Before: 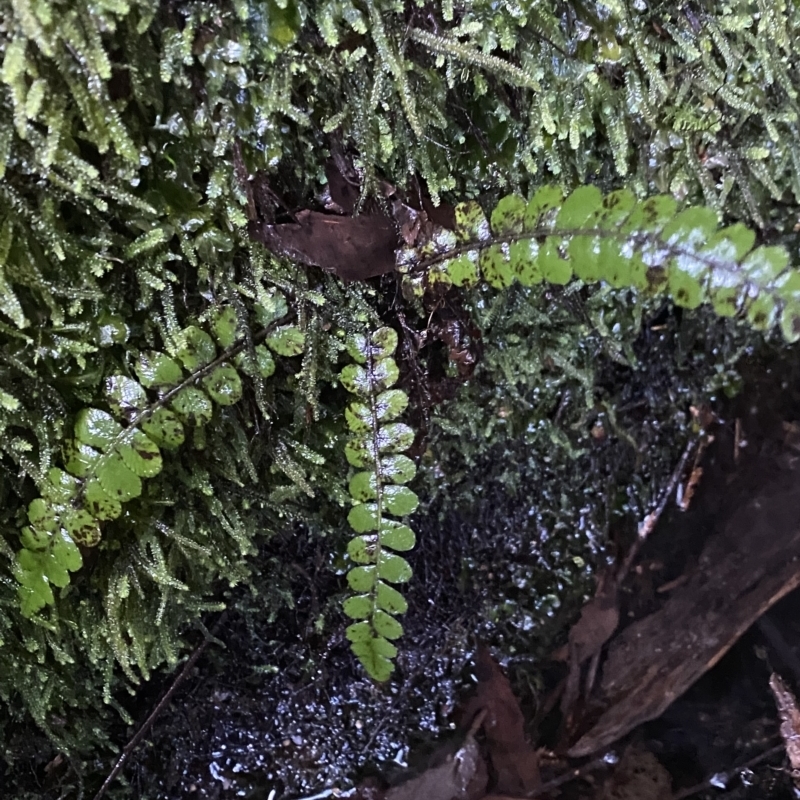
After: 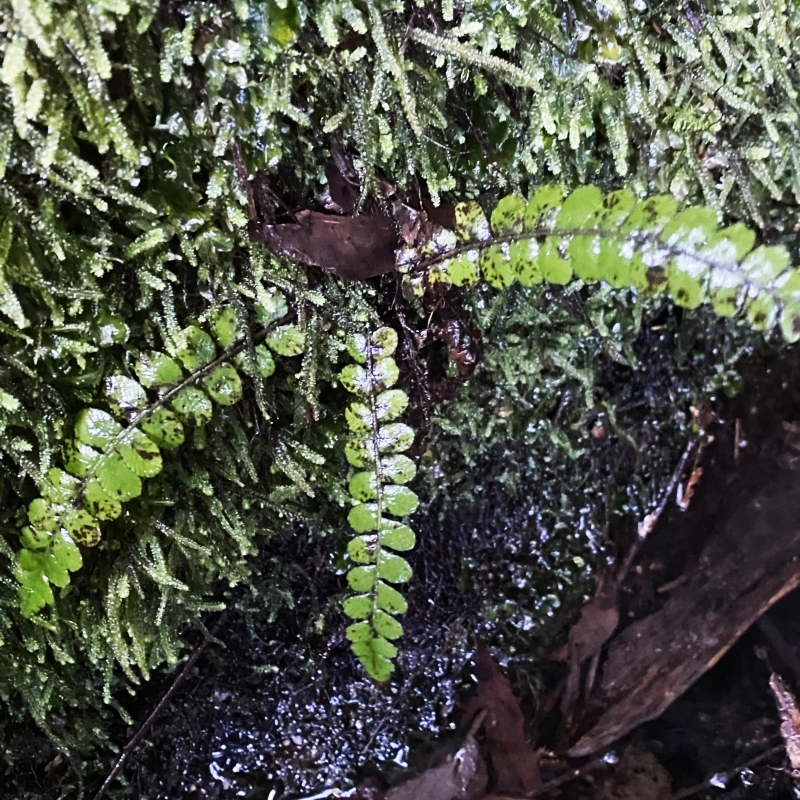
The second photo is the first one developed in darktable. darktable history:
tone curve: curves: ch0 [(0, 0) (0.055, 0.05) (0.258, 0.287) (0.434, 0.526) (0.517, 0.648) (0.745, 0.874) (1, 1)]; ch1 [(0, 0) (0.346, 0.307) (0.418, 0.383) (0.46, 0.439) (0.482, 0.493) (0.502, 0.503) (0.517, 0.514) (0.55, 0.561) (0.588, 0.603) (0.646, 0.688) (1, 1)]; ch2 [(0, 0) (0.346, 0.34) (0.431, 0.45) (0.485, 0.499) (0.5, 0.503) (0.527, 0.525) (0.545, 0.562) (0.679, 0.706) (1, 1)], preserve colors none
